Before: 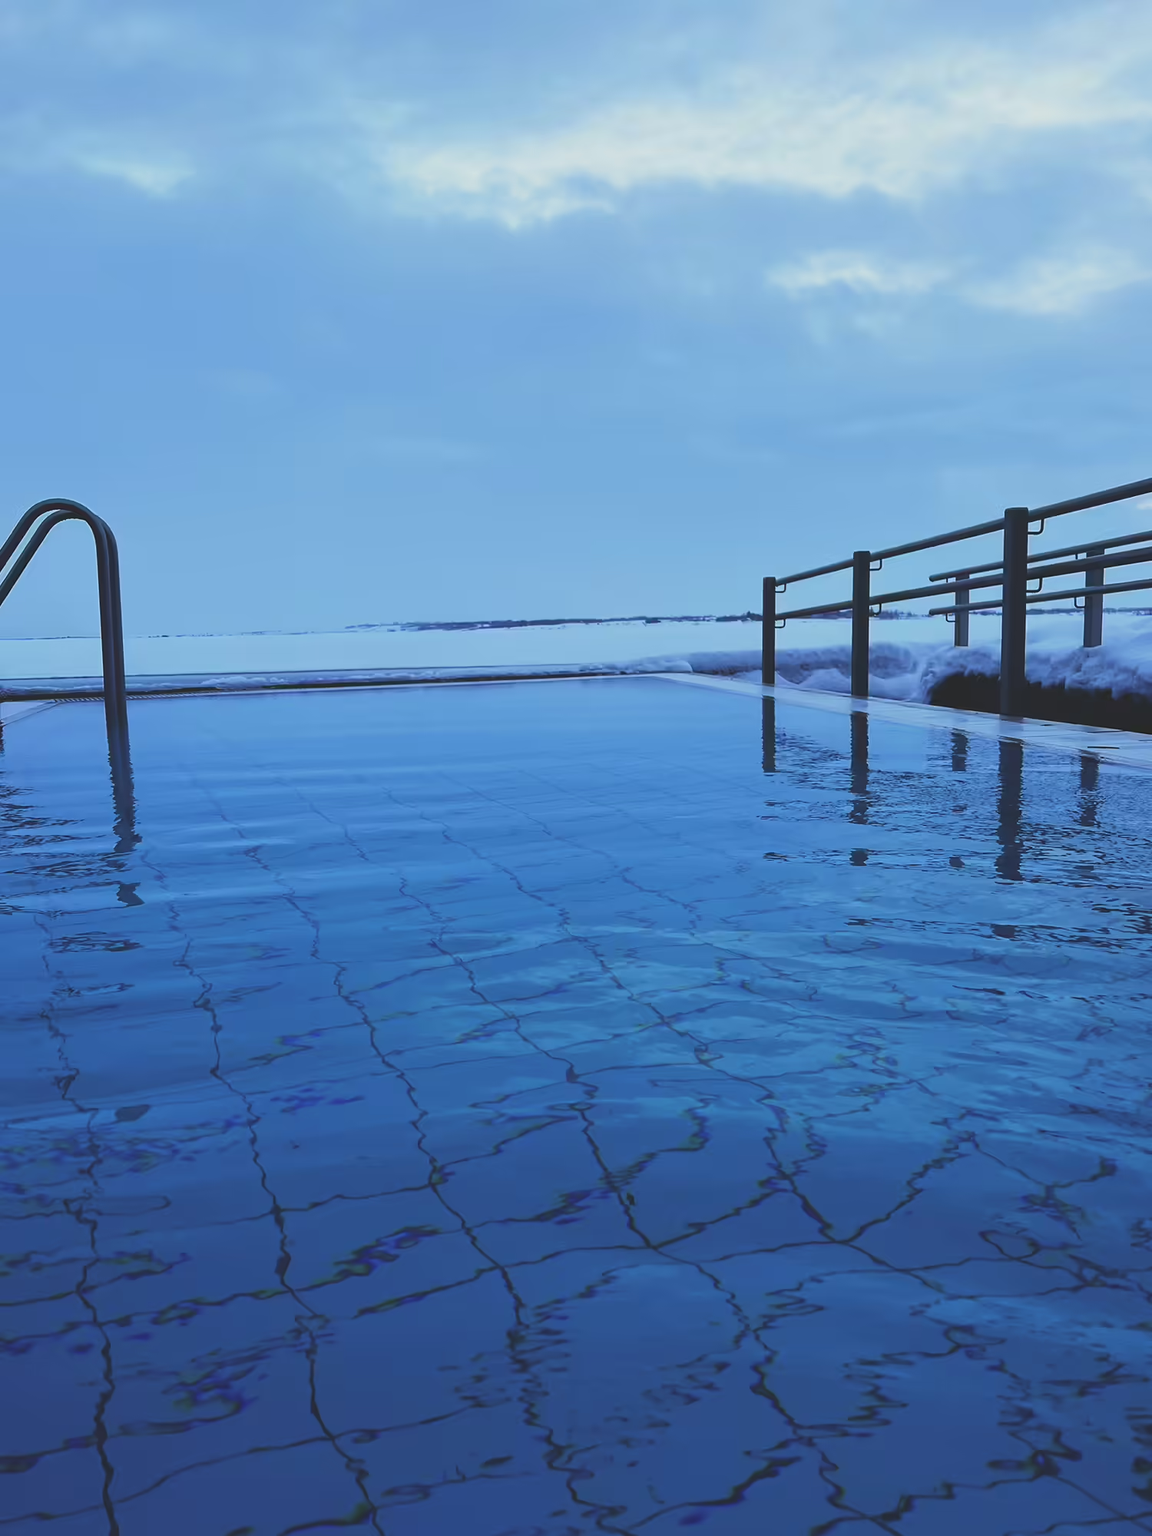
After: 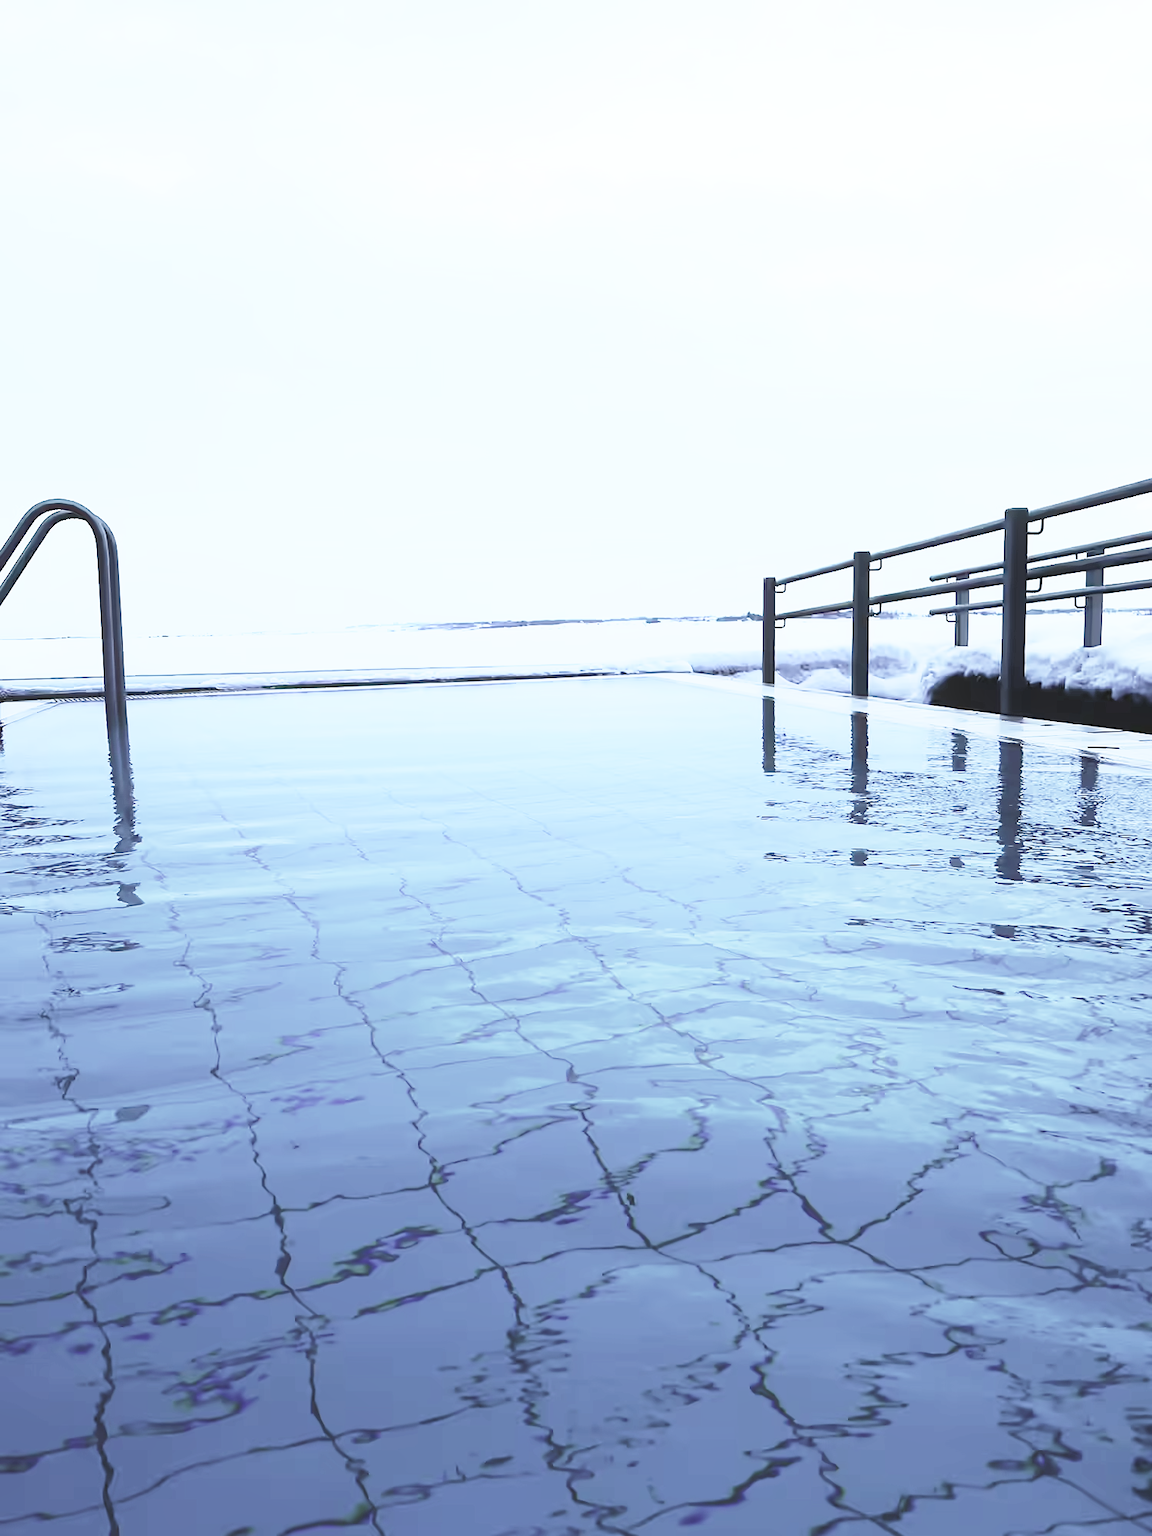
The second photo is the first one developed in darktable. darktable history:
sharpen: radius 1.019, threshold 0.853
tone equalizer: -8 EV -1.07 EV, -7 EV -1.03 EV, -6 EV -0.853 EV, -5 EV -0.591 EV, -3 EV 0.548 EV, -2 EV 0.881 EV, -1 EV 0.988 EV, +0 EV 1.05 EV
base curve: curves: ch0 [(0, 0) (0.028, 0.03) (0.121, 0.232) (0.46, 0.748) (0.859, 0.968) (1, 1)], preserve colors none
contrast brightness saturation: contrast -0.064, saturation -0.404
local contrast: mode bilateral grid, contrast 21, coarseness 51, detail 119%, midtone range 0.2
shadows and highlights: shadows -60.9, white point adjustment -5.16, highlights 60.16
